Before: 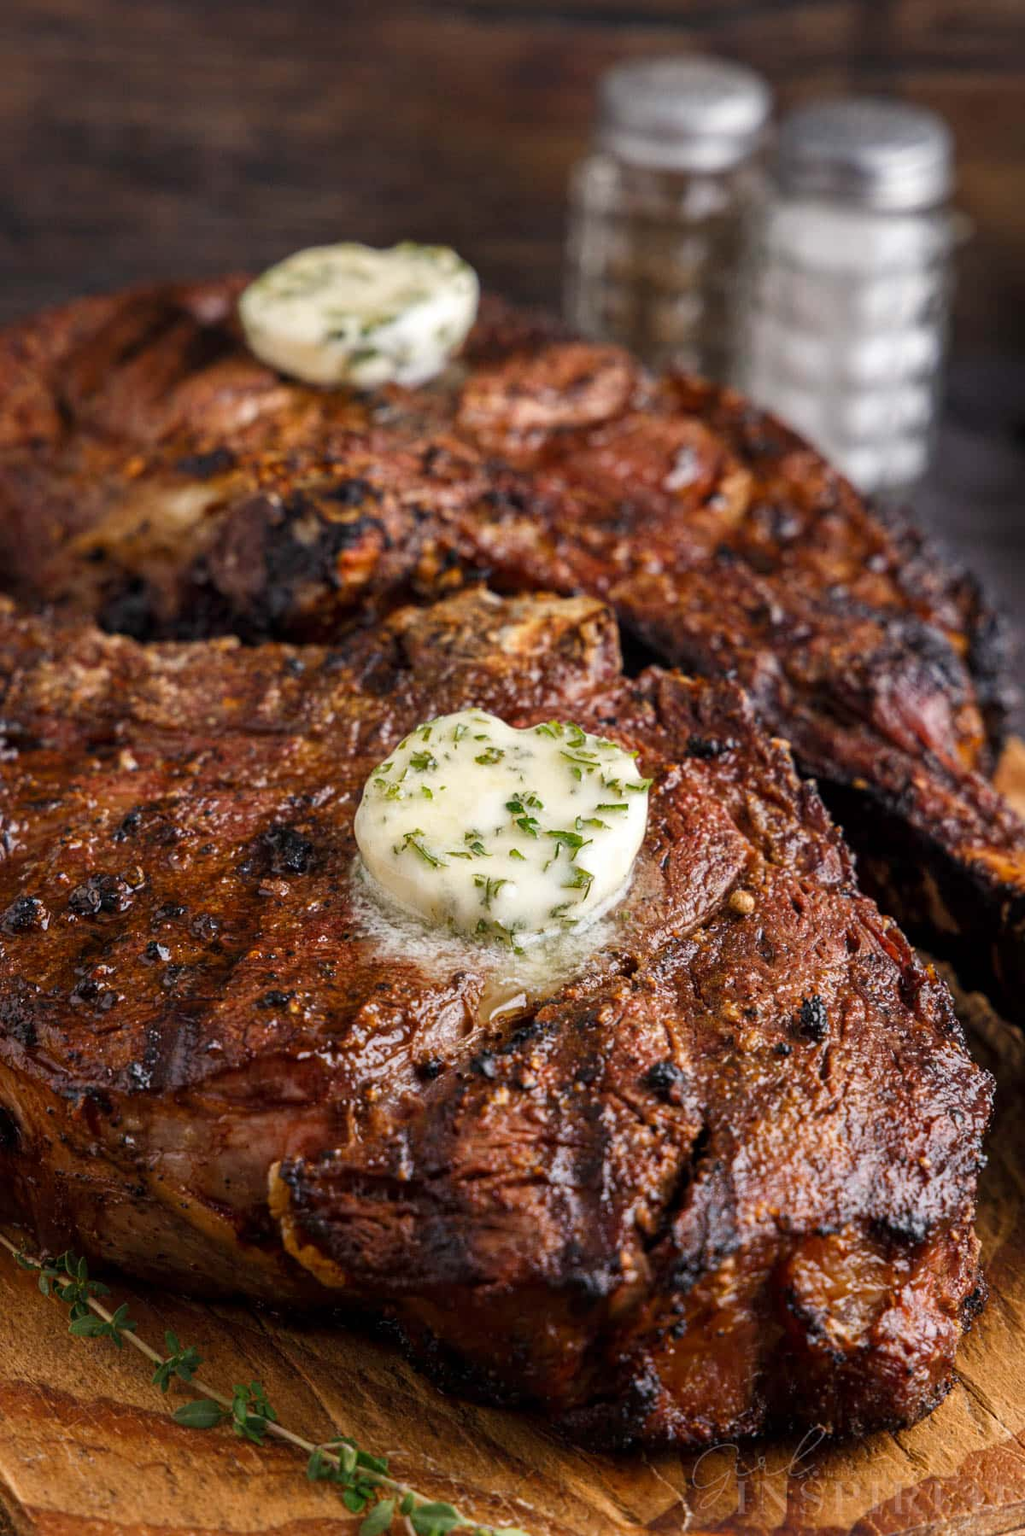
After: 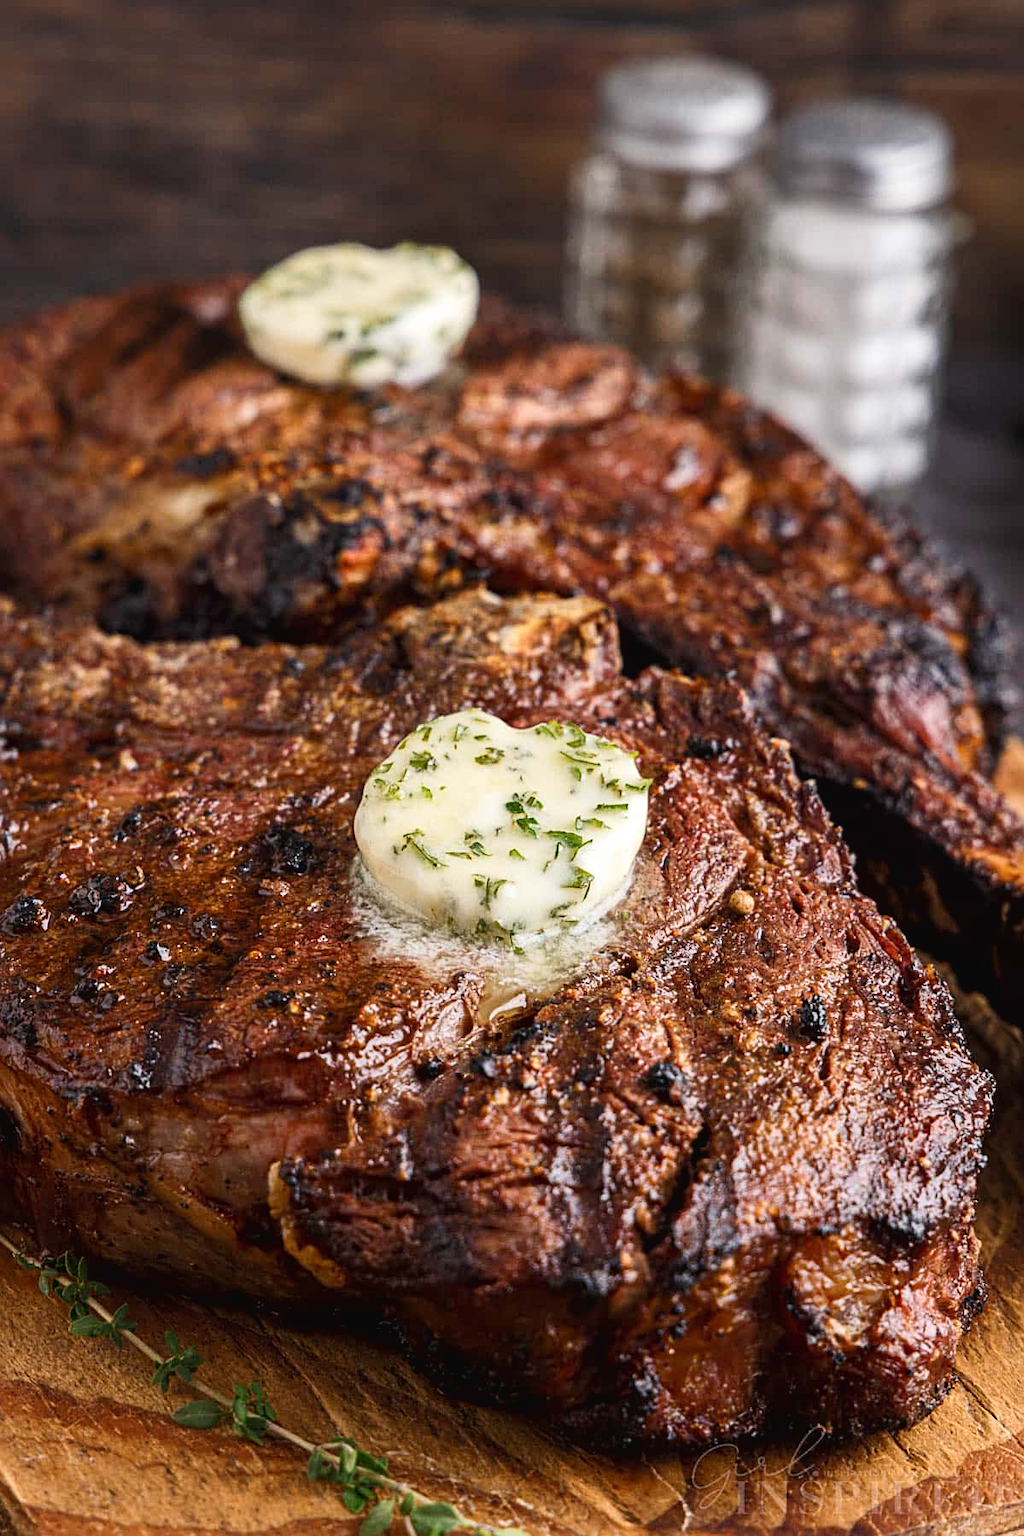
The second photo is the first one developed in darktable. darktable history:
tone equalizer: smoothing diameter 24.84%, edges refinement/feathering 11.56, preserve details guided filter
tone curve: curves: ch0 [(0.016, 0.023) (0.248, 0.252) (0.732, 0.797) (1, 1)], color space Lab, independent channels
sharpen: radius 2.2, amount 0.381, threshold 0.18
color calibration: illuminant same as pipeline (D50), adaptation XYZ, x 0.347, y 0.358, temperature 5022.3 K
